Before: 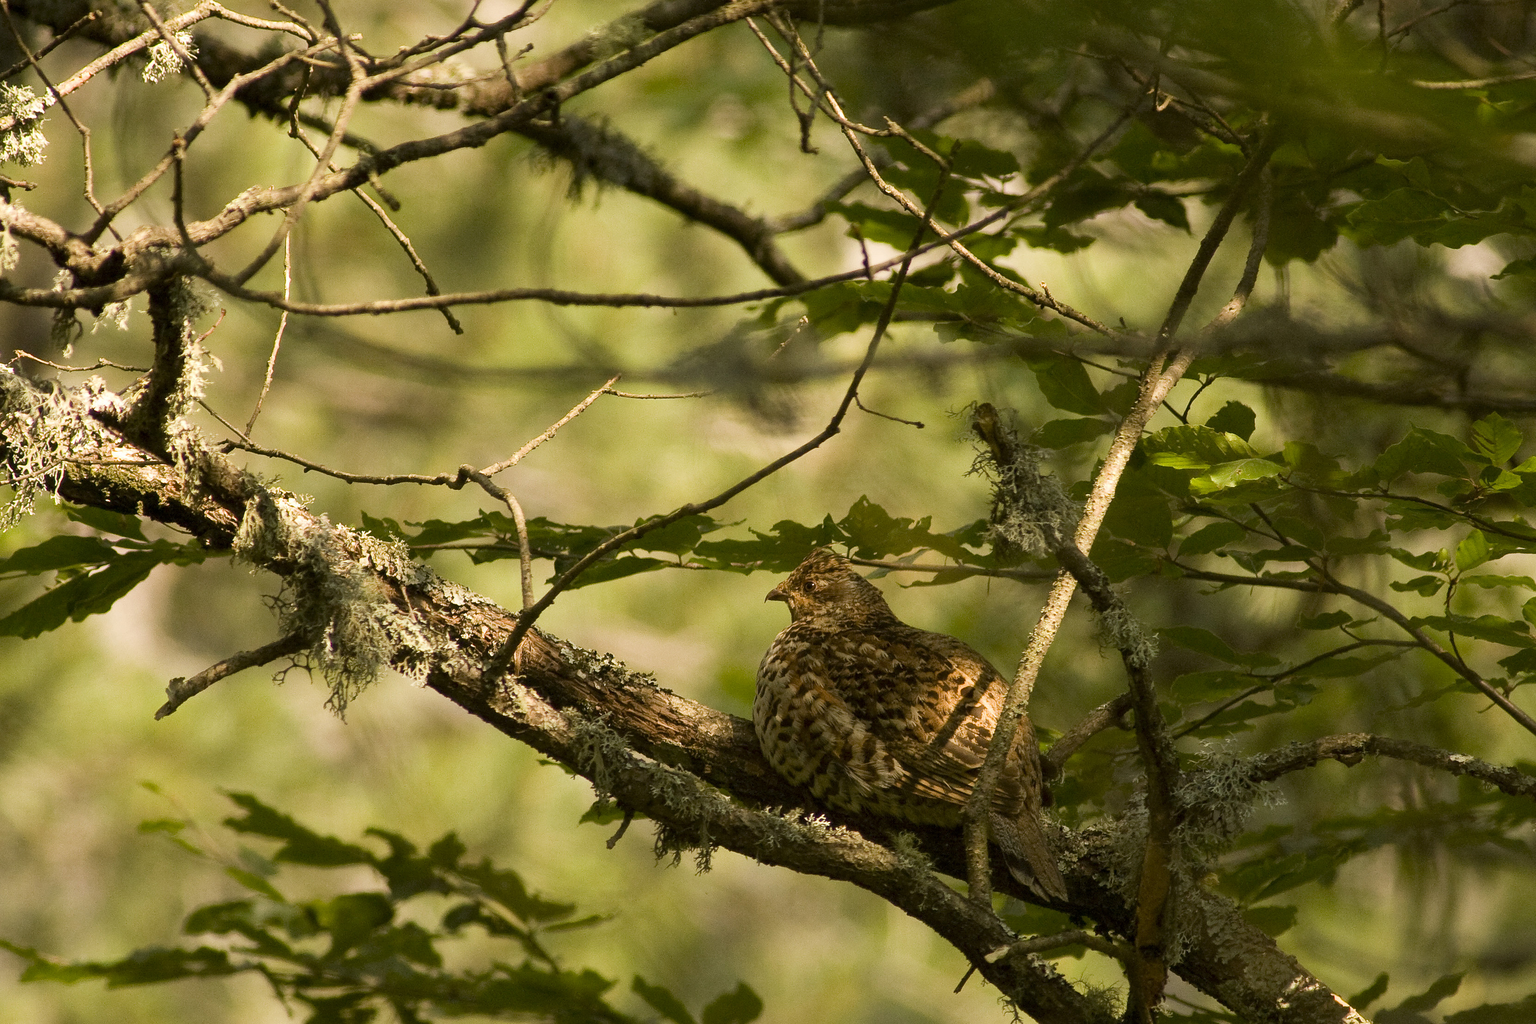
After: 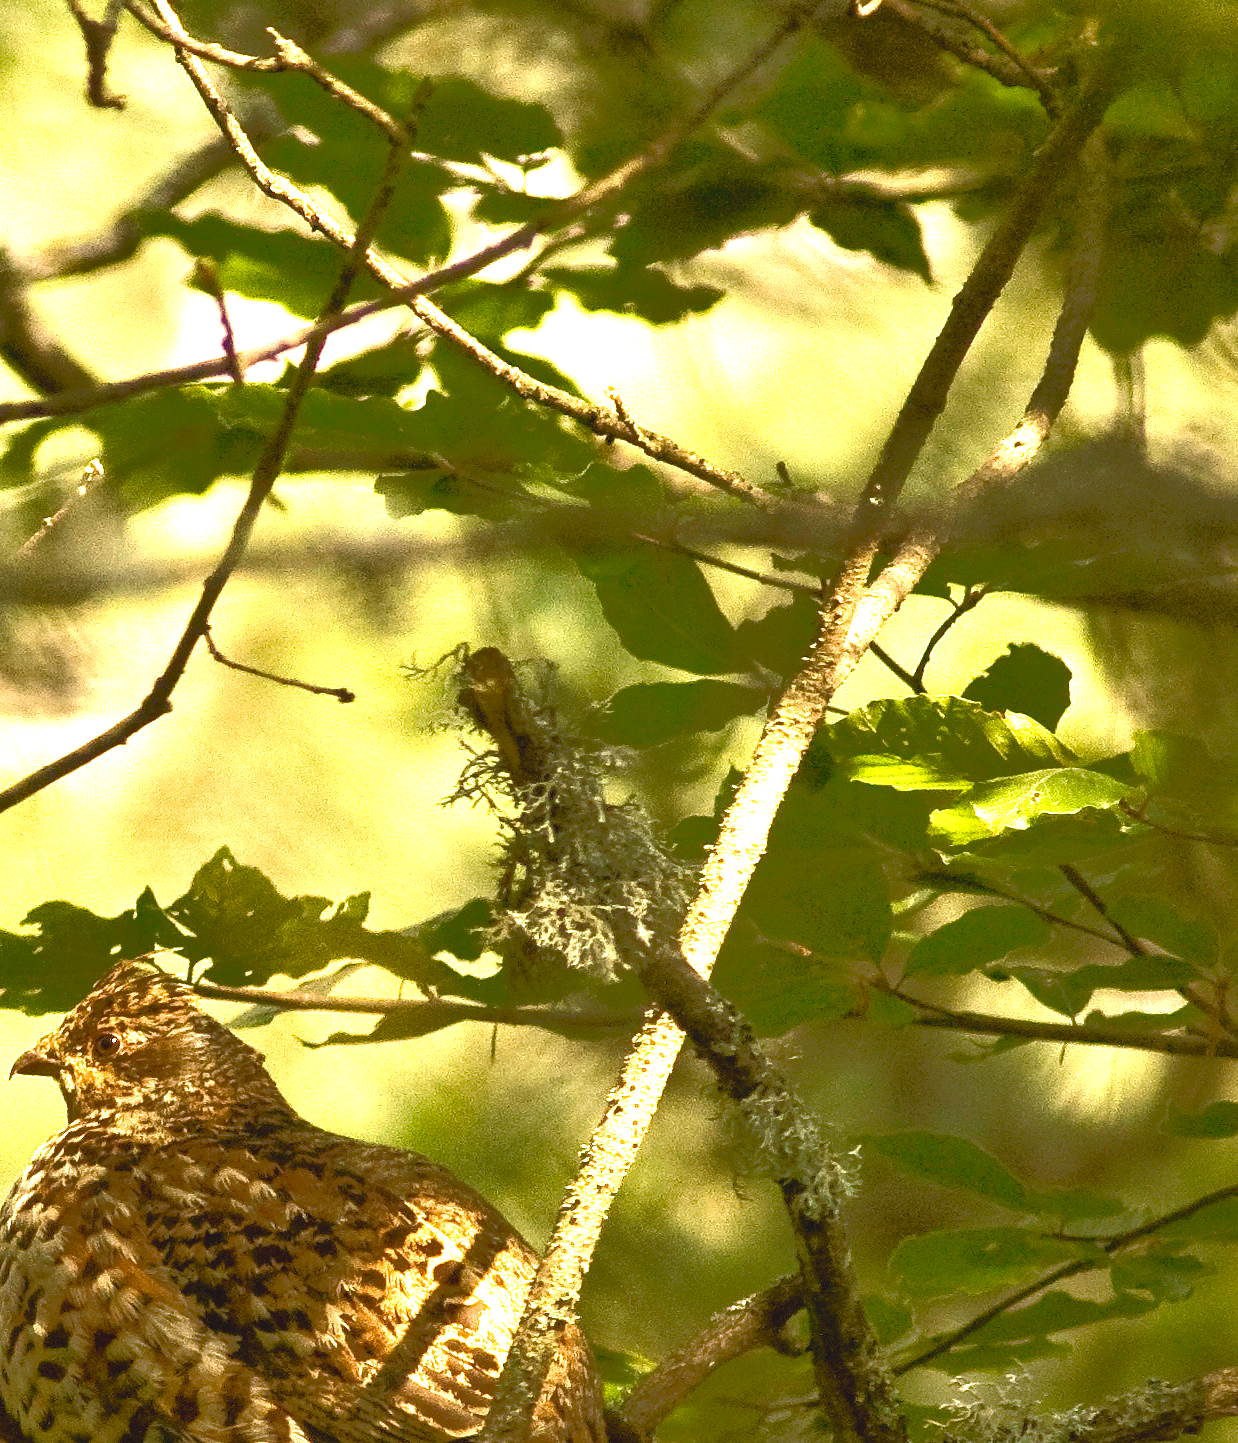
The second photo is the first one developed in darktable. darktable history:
crop and rotate: left 49.538%, top 10.132%, right 13.194%, bottom 24.721%
exposure: exposure 0.481 EV, compensate exposure bias true, compensate highlight preservation false
tone equalizer: -8 EV -0.497 EV, -7 EV -0.325 EV, -6 EV -0.053 EV, -5 EV 0.389 EV, -4 EV 0.951 EV, -3 EV 0.812 EV, -2 EV -0.011 EV, -1 EV 0.14 EV, +0 EV -0.025 EV
tone curve: curves: ch0 [(0, 0.081) (0.483, 0.453) (0.881, 0.992)], color space Lab, independent channels, preserve colors none
